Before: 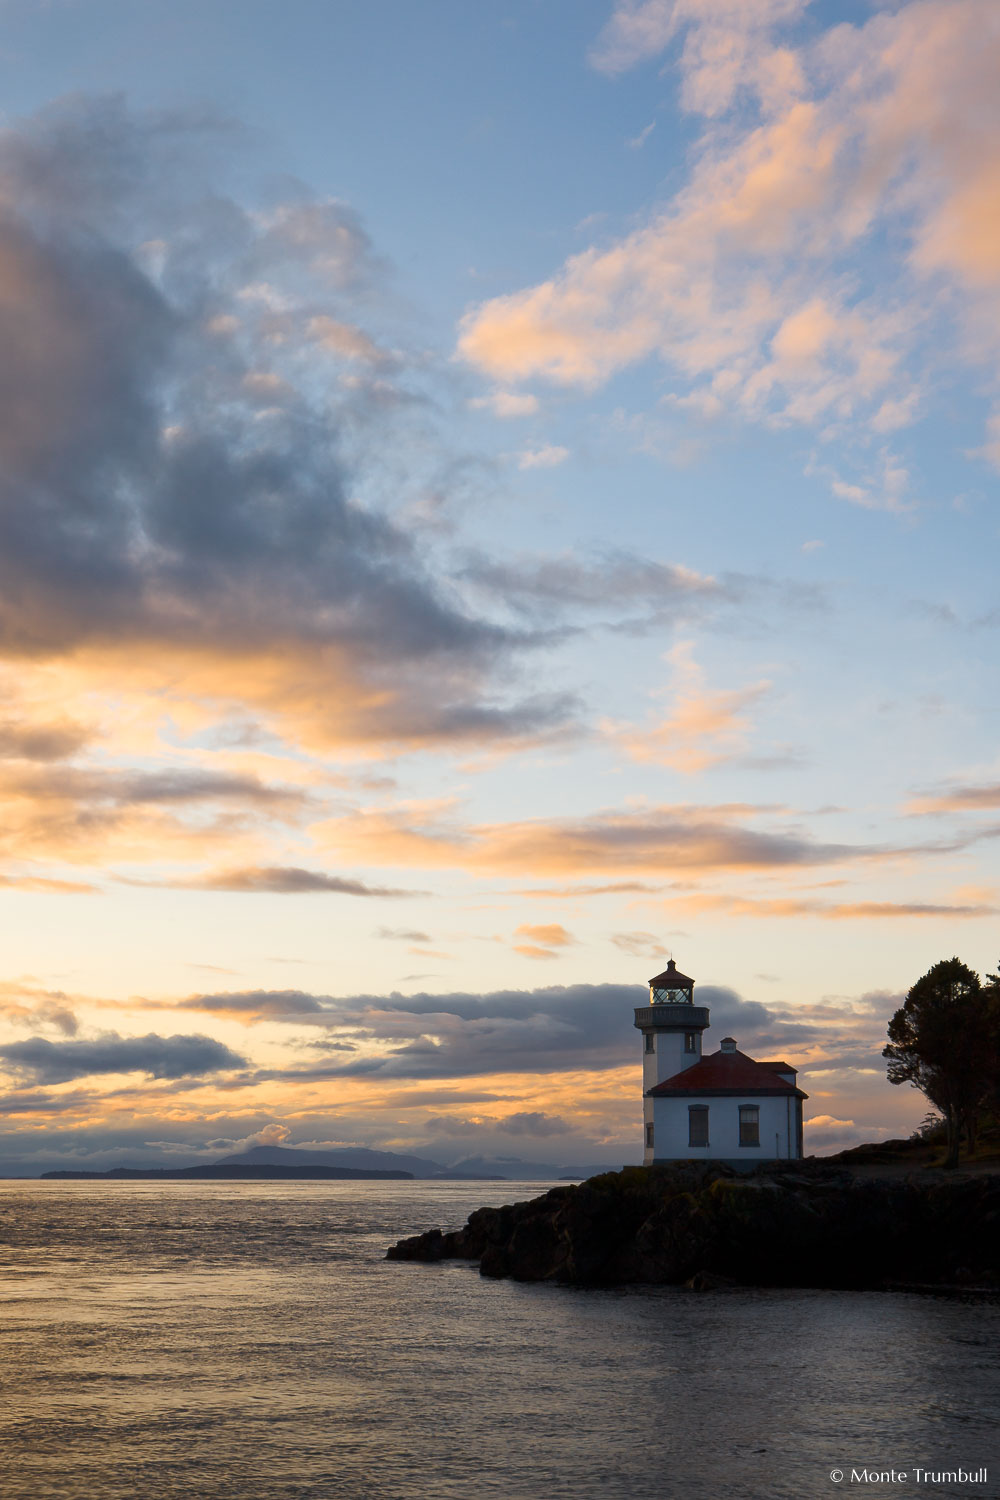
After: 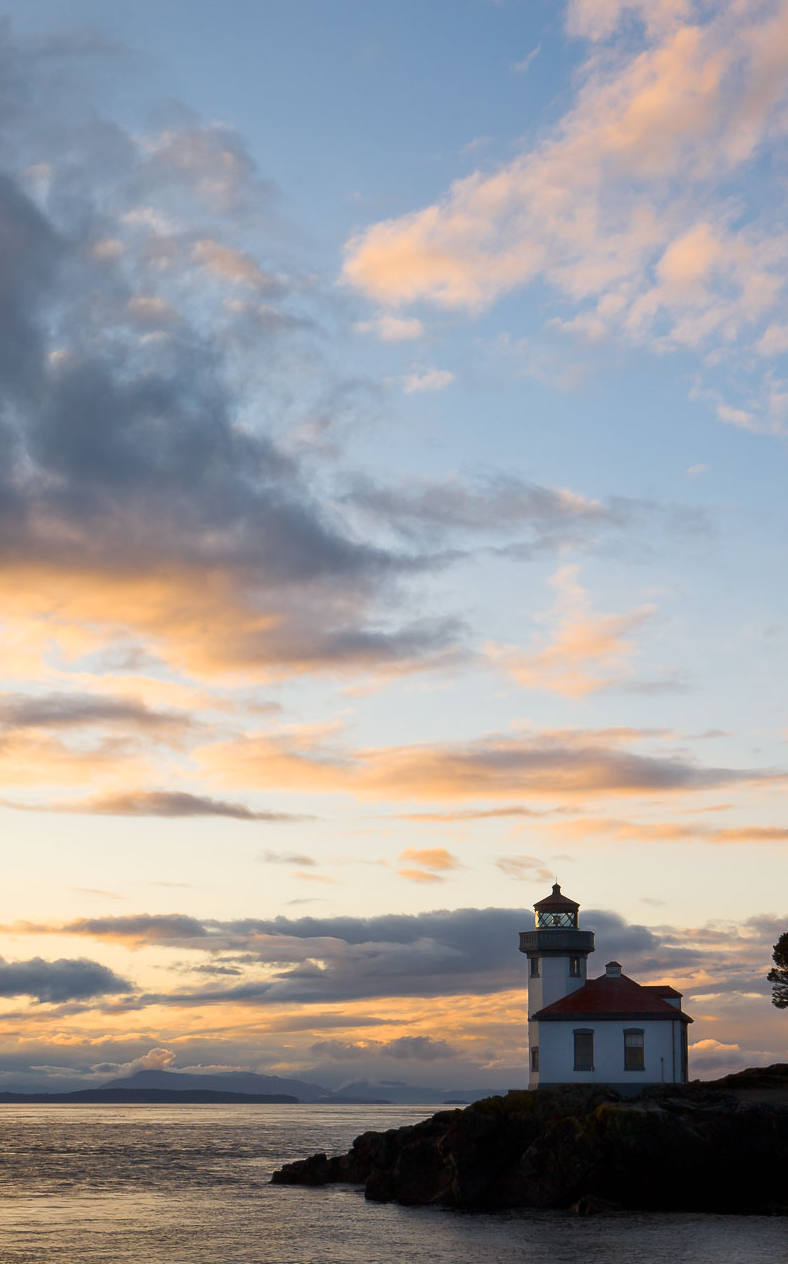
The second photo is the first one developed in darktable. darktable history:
crop: left 11.561%, top 5.101%, right 9.559%, bottom 10.57%
